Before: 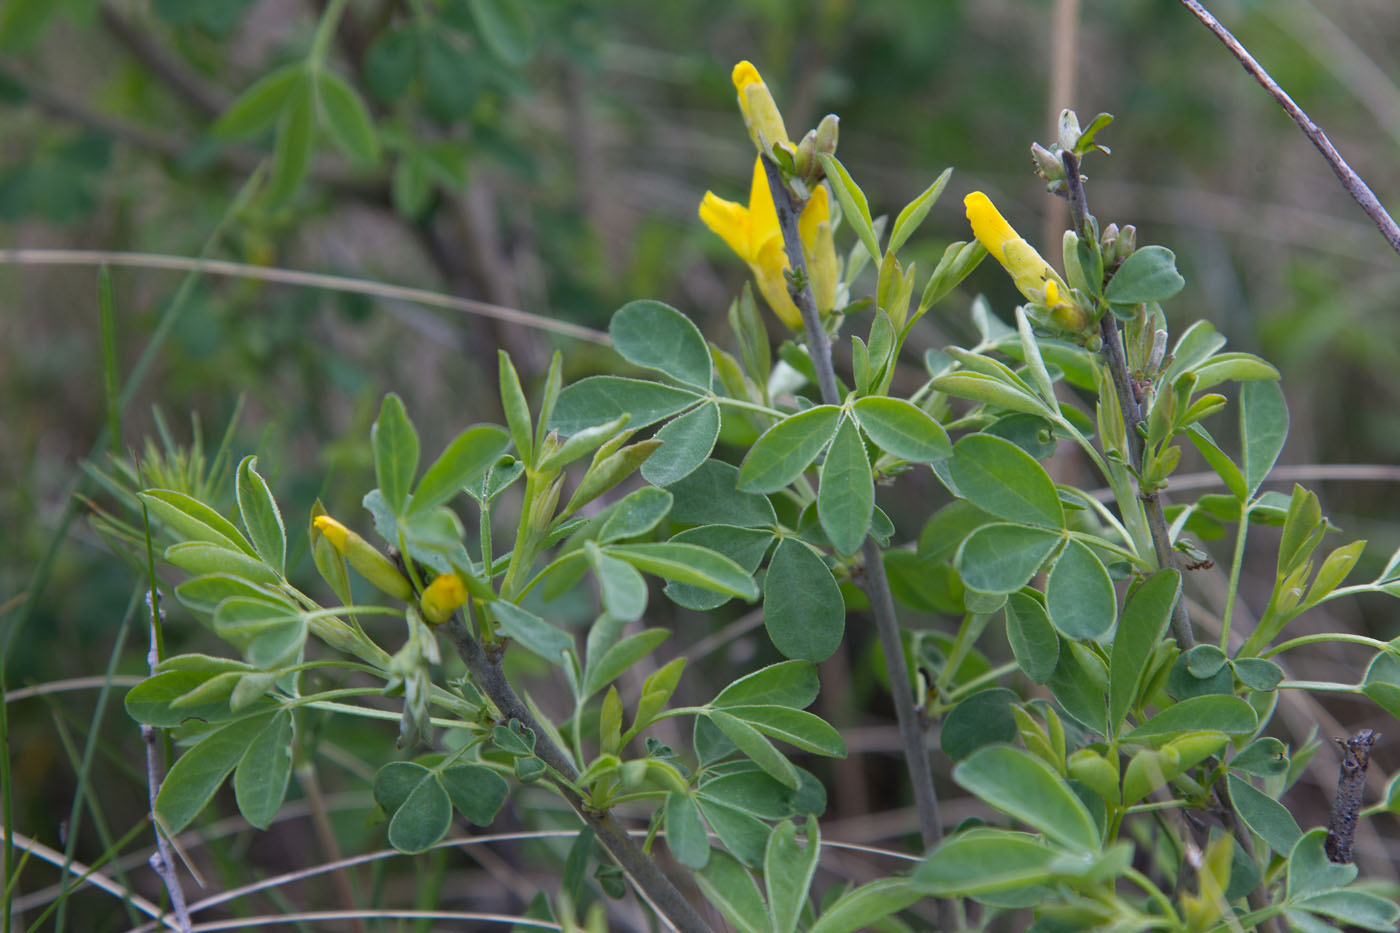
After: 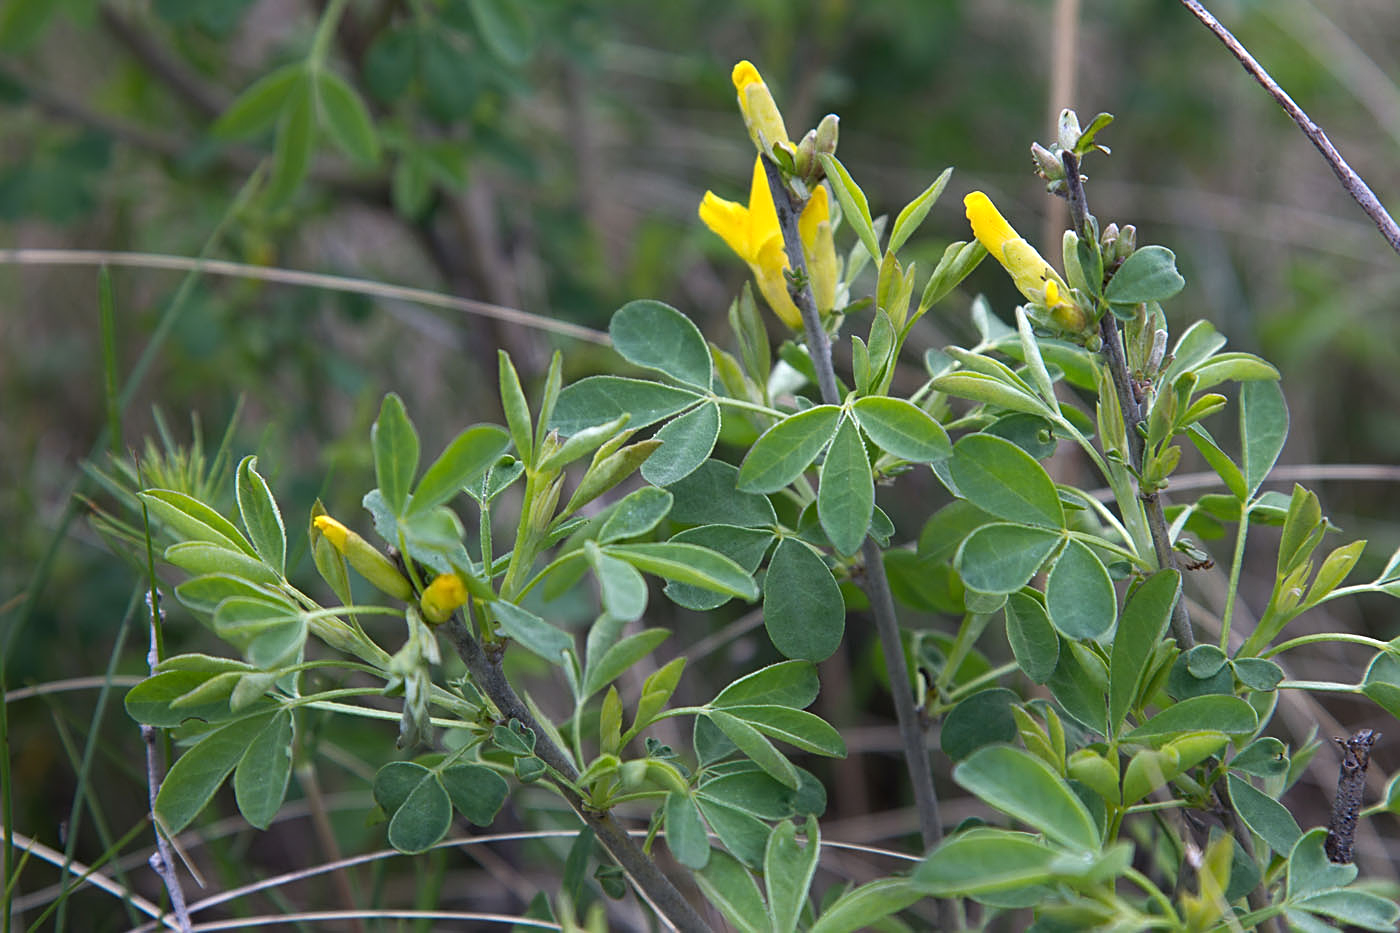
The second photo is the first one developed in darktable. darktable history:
tone equalizer: -8 EV -0.425 EV, -7 EV -0.417 EV, -6 EV -0.354 EV, -5 EV -0.225 EV, -3 EV 0.254 EV, -2 EV 0.338 EV, -1 EV 0.392 EV, +0 EV 0.418 EV, edges refinement/feathering 500, mask exposure compensation -1.57 EV, preserve details guided filter
sharpen: on, module defaults
